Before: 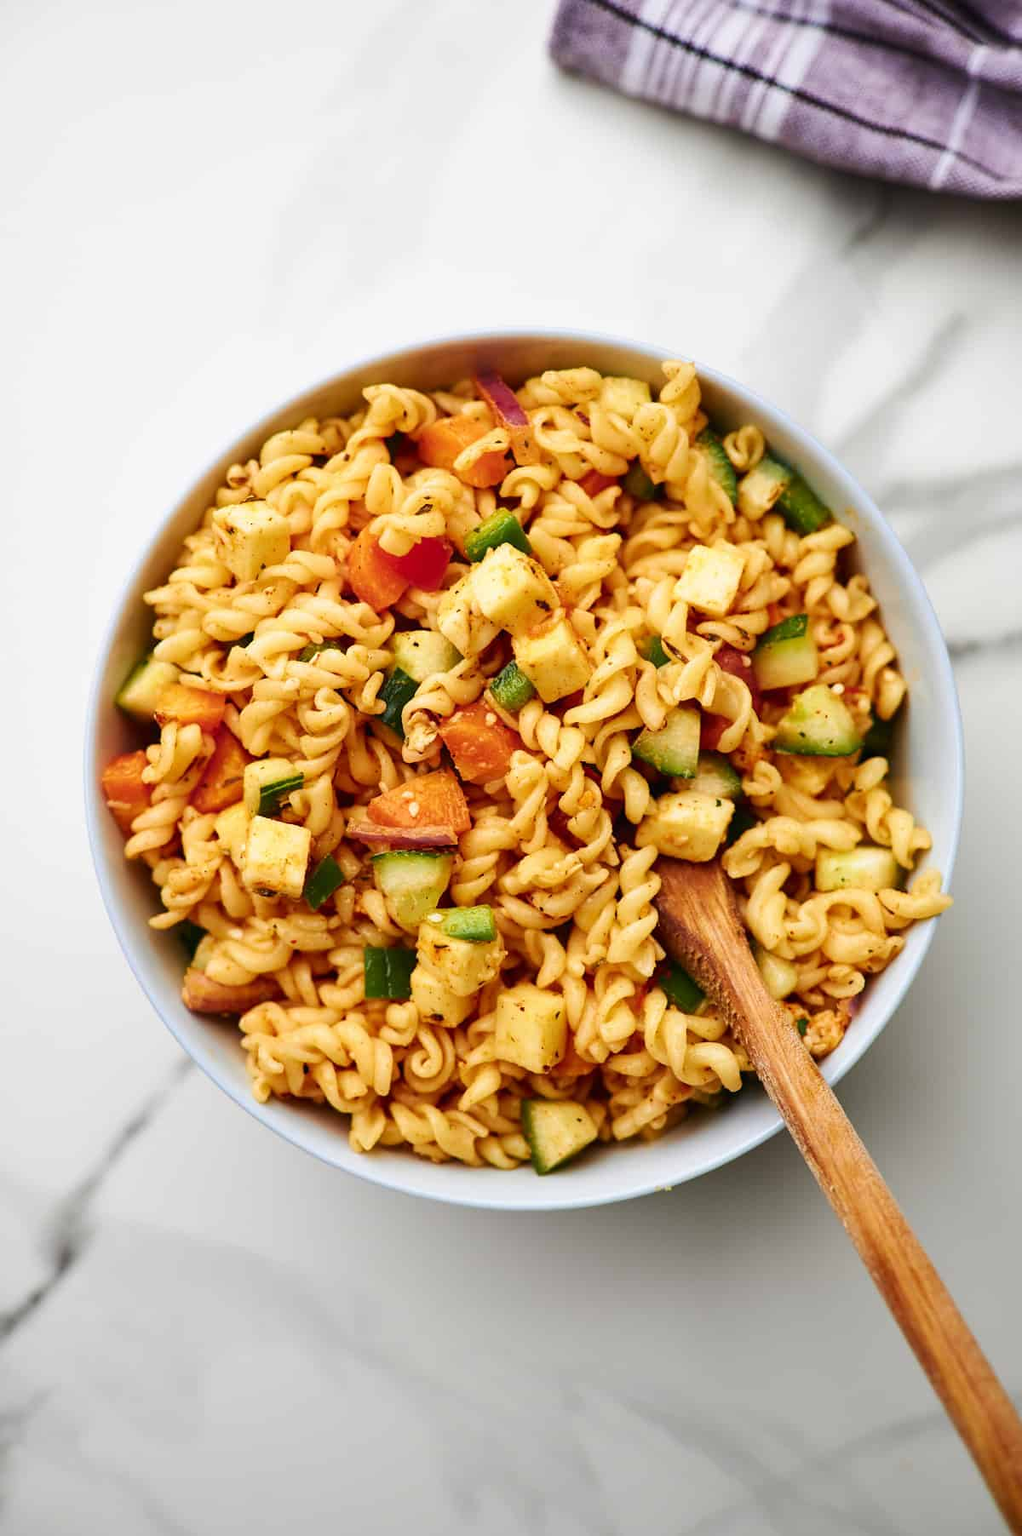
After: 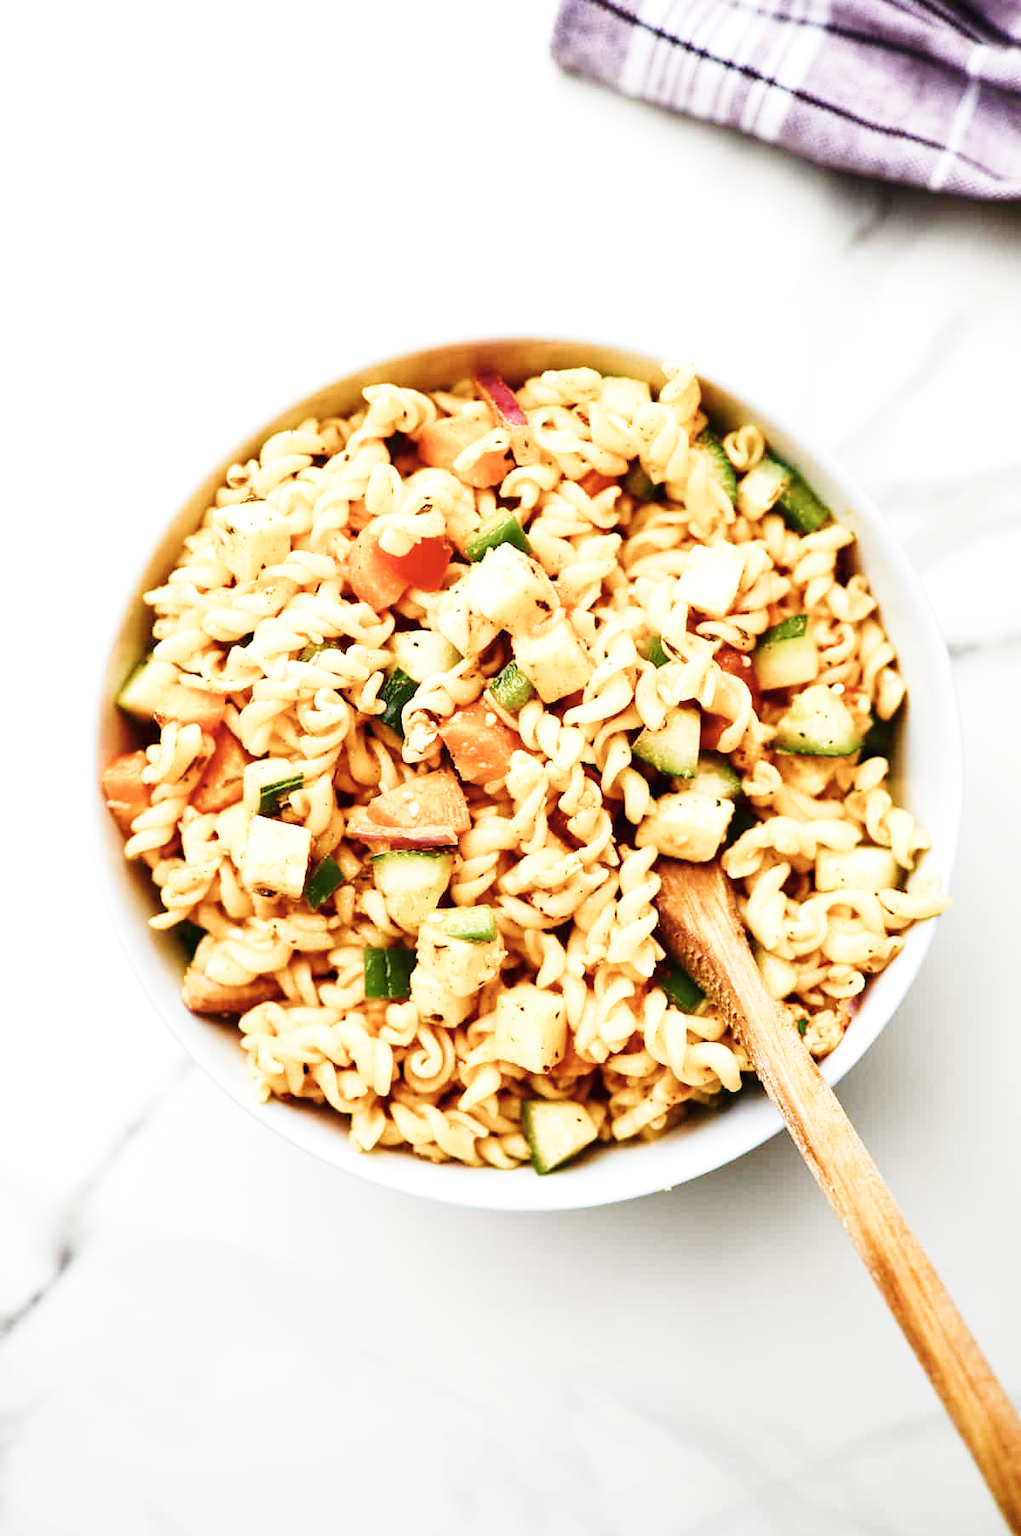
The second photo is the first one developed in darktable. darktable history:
base curve: curves: ch0 [(0, 0) (0.028, 0.03) (0.121, 0.232) (0.46, 0.748) (0.859, 0.968) (1, 1)], preserve colors none
color balance rgb: perceptual saturation grading › global saturation 20%, perceptual saturation grading › highlights -50%, perceptual saturation grading › shadows 30%, perceptual brilliance grading › global brilliance 10%, perceptual brilliance grading › shadows 15%
contrast brightness saturation: contrast 0.1, saturation -0.3
